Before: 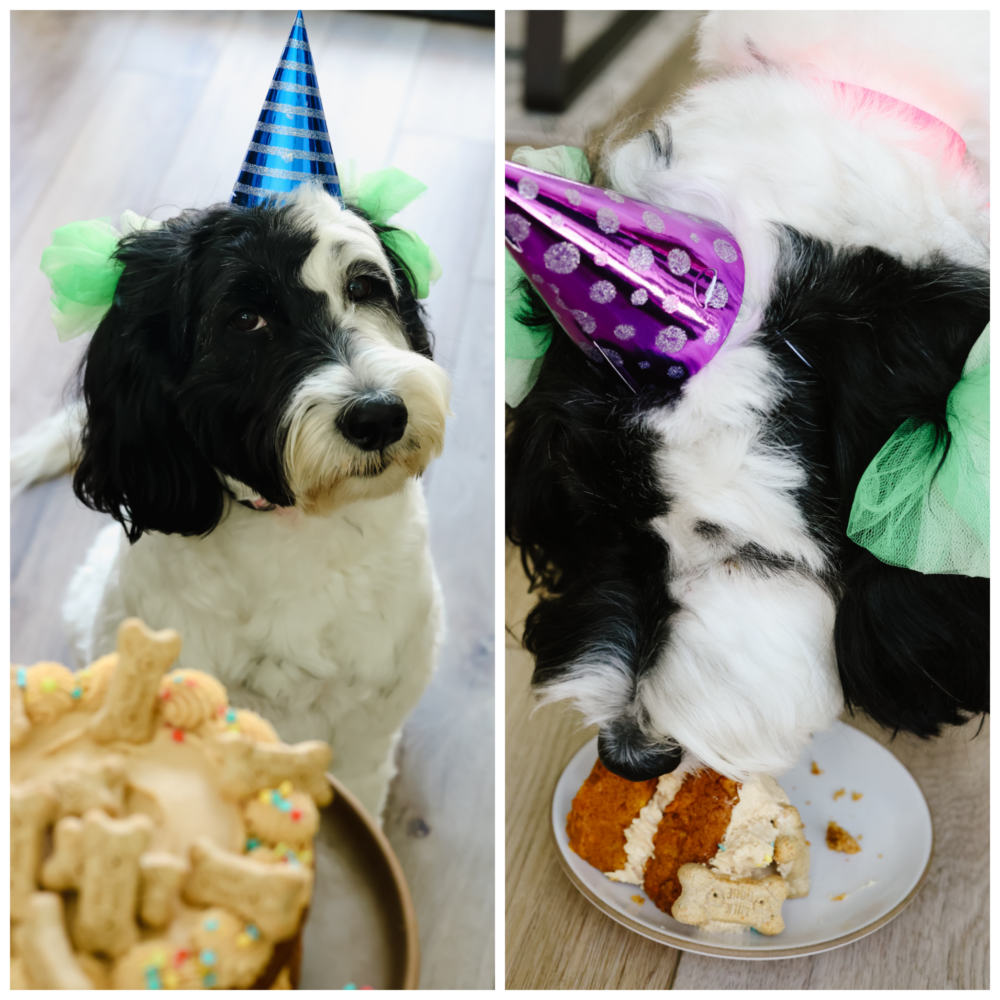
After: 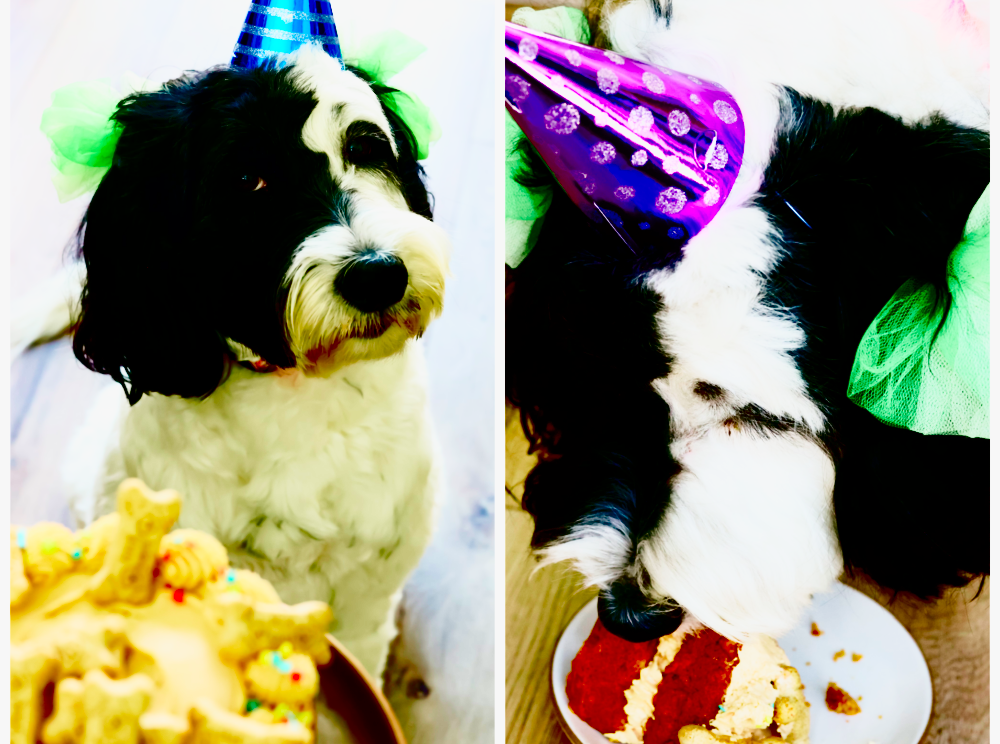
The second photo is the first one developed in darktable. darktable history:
crop: top 13.998%, bottom 11.476%
contrast brightness saturation: brightness -0.995, saturation 0.993
base curve: curves: ch0 [(0, 0) (0, 0) (0.002, 0.001) (0.008, 0.003) (0.019, 0.011) (0.037, 0.037) (0.064, 0.11) (0.102, 0.232) (0.152, 0.379) (0.216, 0.524) (0.296, 0.665) (0.394, 0.789) (0.512, 0.881) (0.651, 0.945) (0.813, 0.986) (1, 1)], preserve colors none
tone curve: curves: ch0 [(0, 0) (0.091, 0.077) (0.389, 0.458) (0.745, 0.82) (0.844, 0.908) (0.909, 0.942) (1, 0.973)]; ch1 [(0, 0) (0.437, 0.404) (0.5, 0.5) (0.529, 0.556) (0.58, 0.603) (0.616, 0.649) (1, 1)]; ch2 [(0, 0) (0.442, 0.415) (0.5, 0.5) (0.535, 0.557) (0.585, 0.62) (1, 1)], color space Lab, independent channels, preserve colors none
